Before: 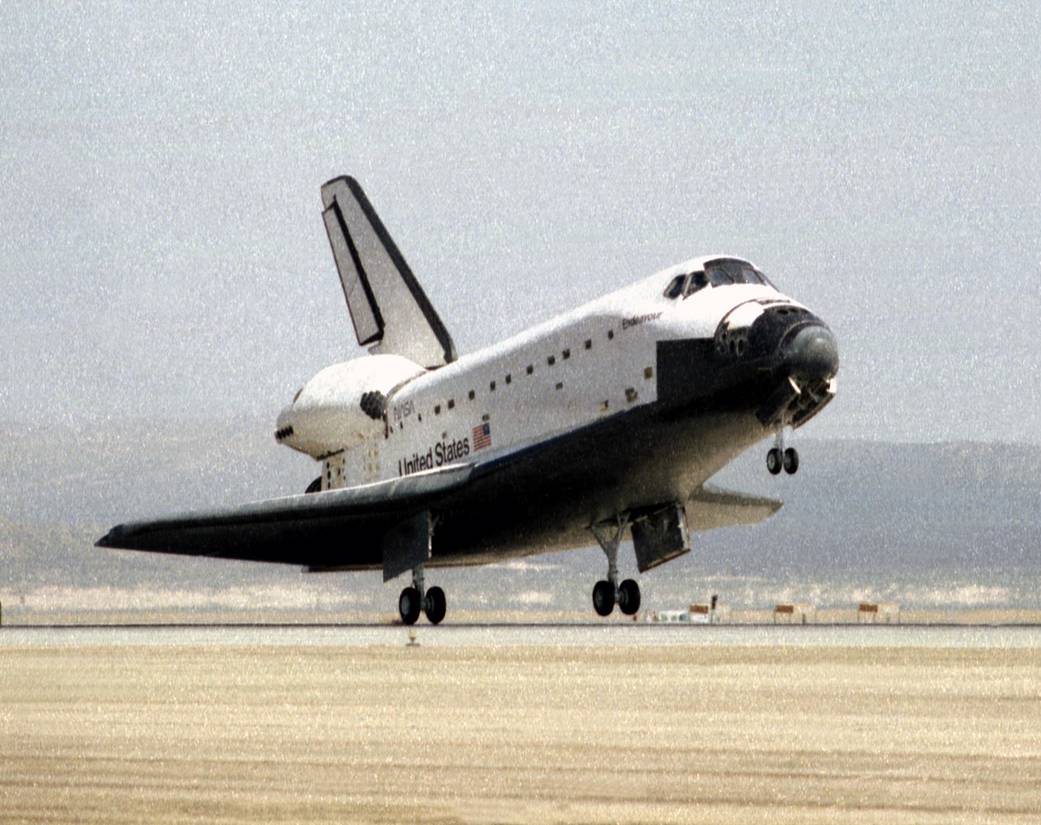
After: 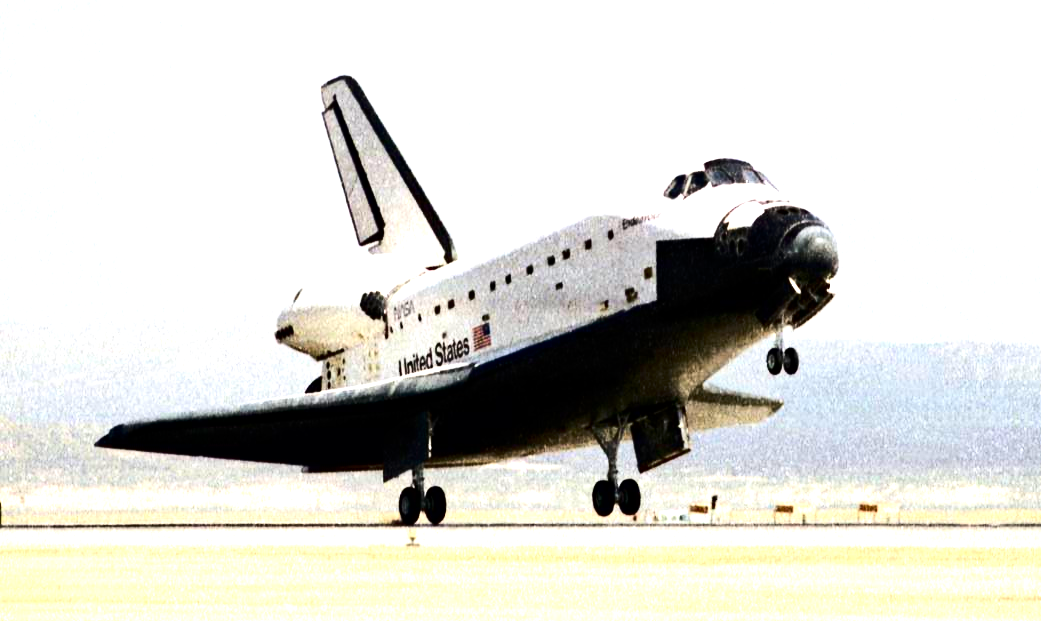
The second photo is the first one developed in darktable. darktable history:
crop and rotate: top 12.221%, bottom 12.424%
exposure: exposure 0.577 EV, compensate highlight preservation false
haze removal: compatibility mode true, adaptive false
tone equalizer: -8 EV -0.786 EV, -7 EV -0.701 EV, -6 EV -0.608 EV, -5 EV -0.413 EV, -3 EV 0.386 EV, -2 EV 0.6 EV, -1 EV 0.677 EV, +0 EV 0.773 EV, edges refinement/feathering 500, mask exposure compensation -1.57 EV, preserve details no
contrast brightness saturation: contrast 0.213, brightness -0.11, saturation 0.211
